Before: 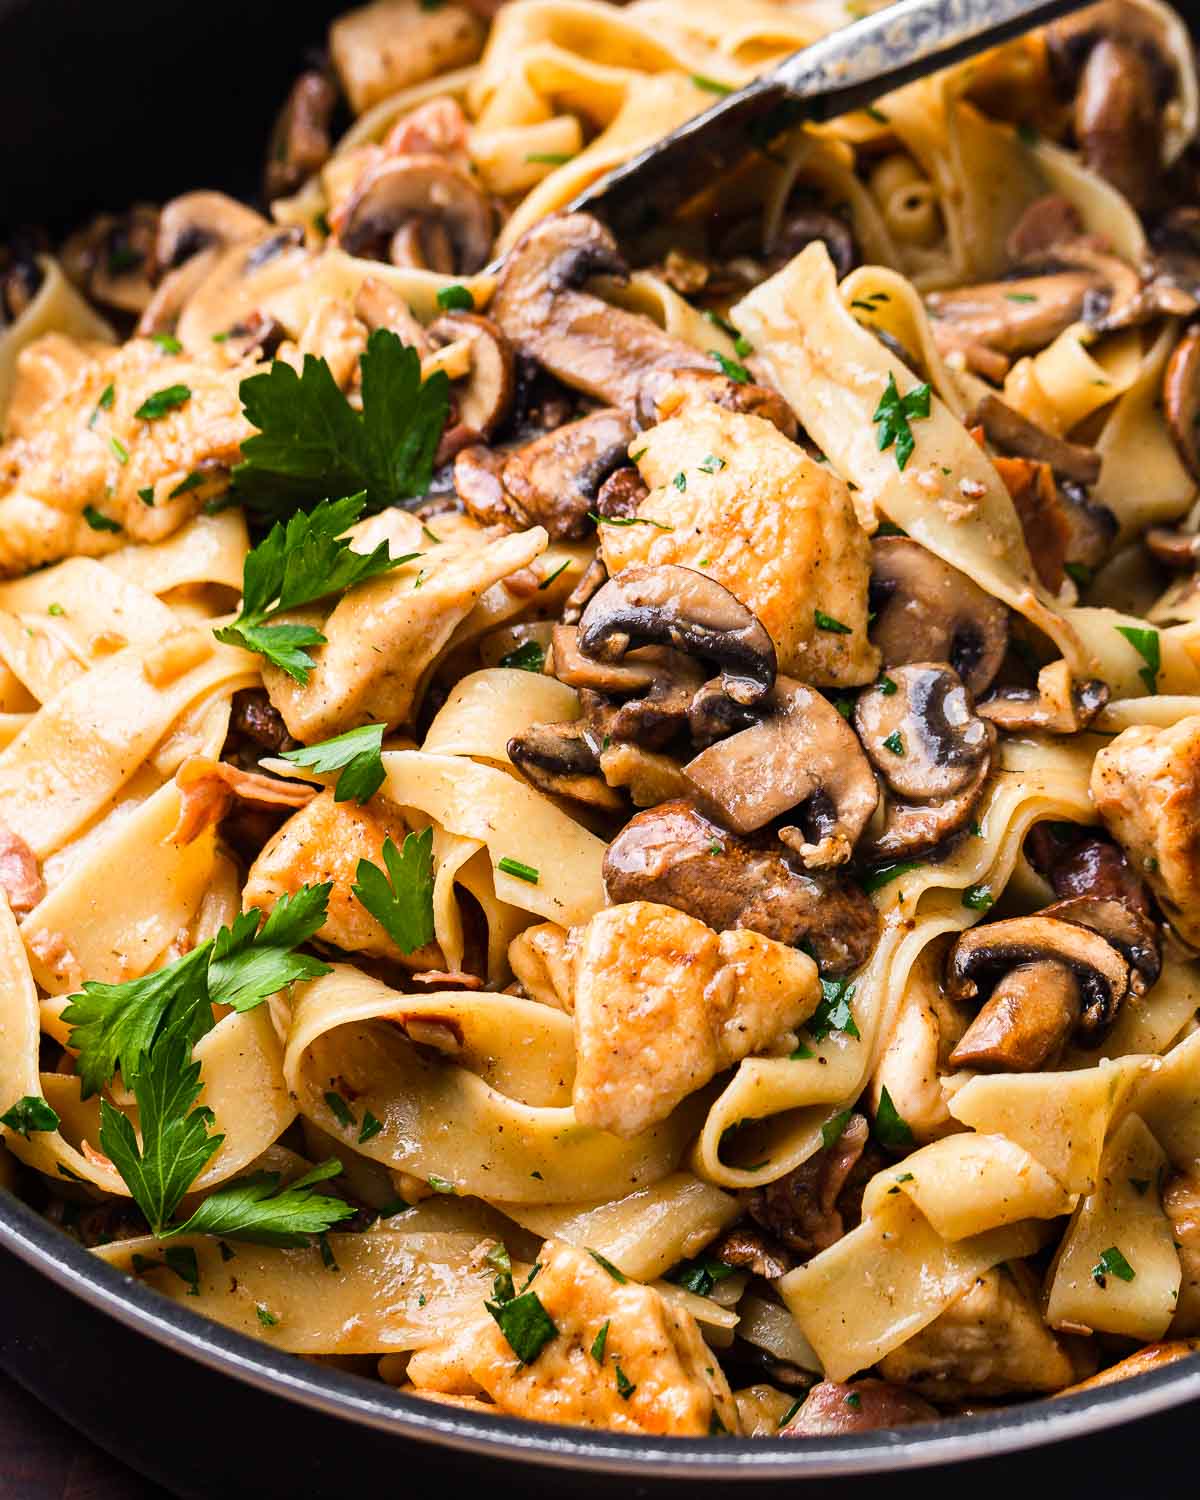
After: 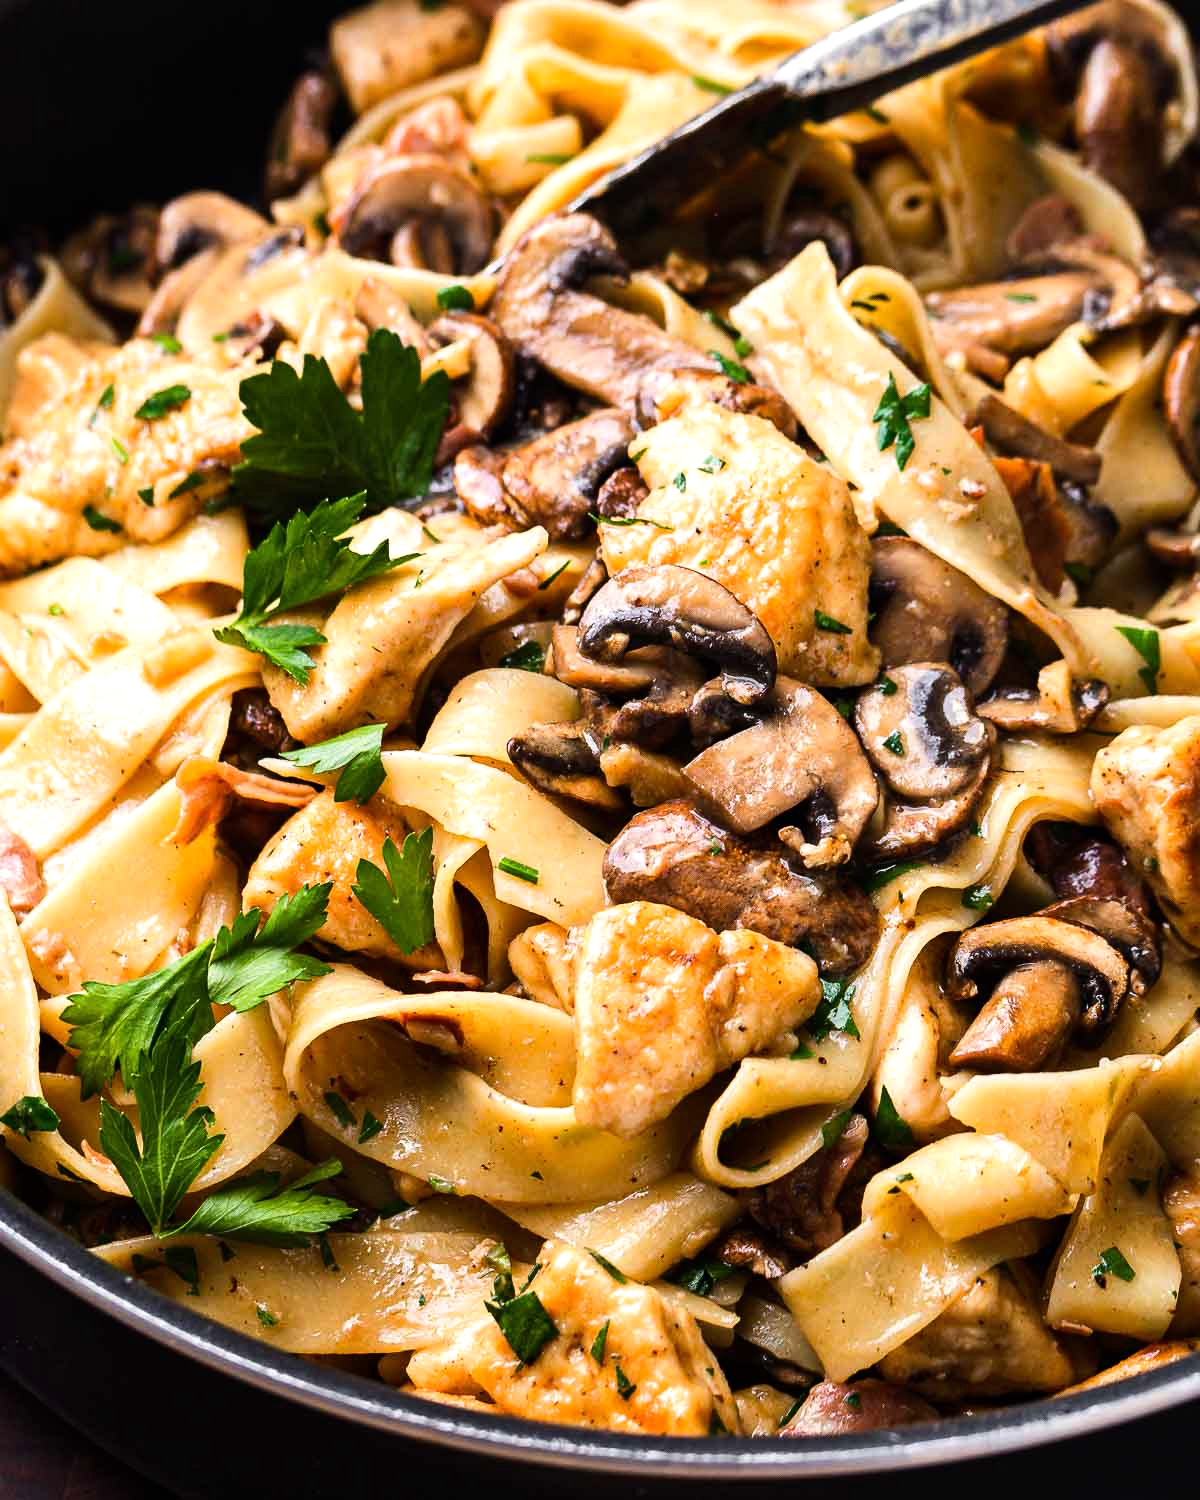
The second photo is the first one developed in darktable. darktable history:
exposure: exposure -0.116 EV, compensate exposure bias true, compensate highlight preservation false
tone equalizer: -8 EV -0.417 EV, -7 EV -0.389 EV, -6 EV -0.333 EV, -5 EV -0.222 EV, -3 EV 0.222 EV, -2 EV 0.333 EV, -1 EV 0.389 EV, +0 EV 0.417 EV, edges refinement/feathering 500, mask exposure compensation -1.57 EV, preserve details no
